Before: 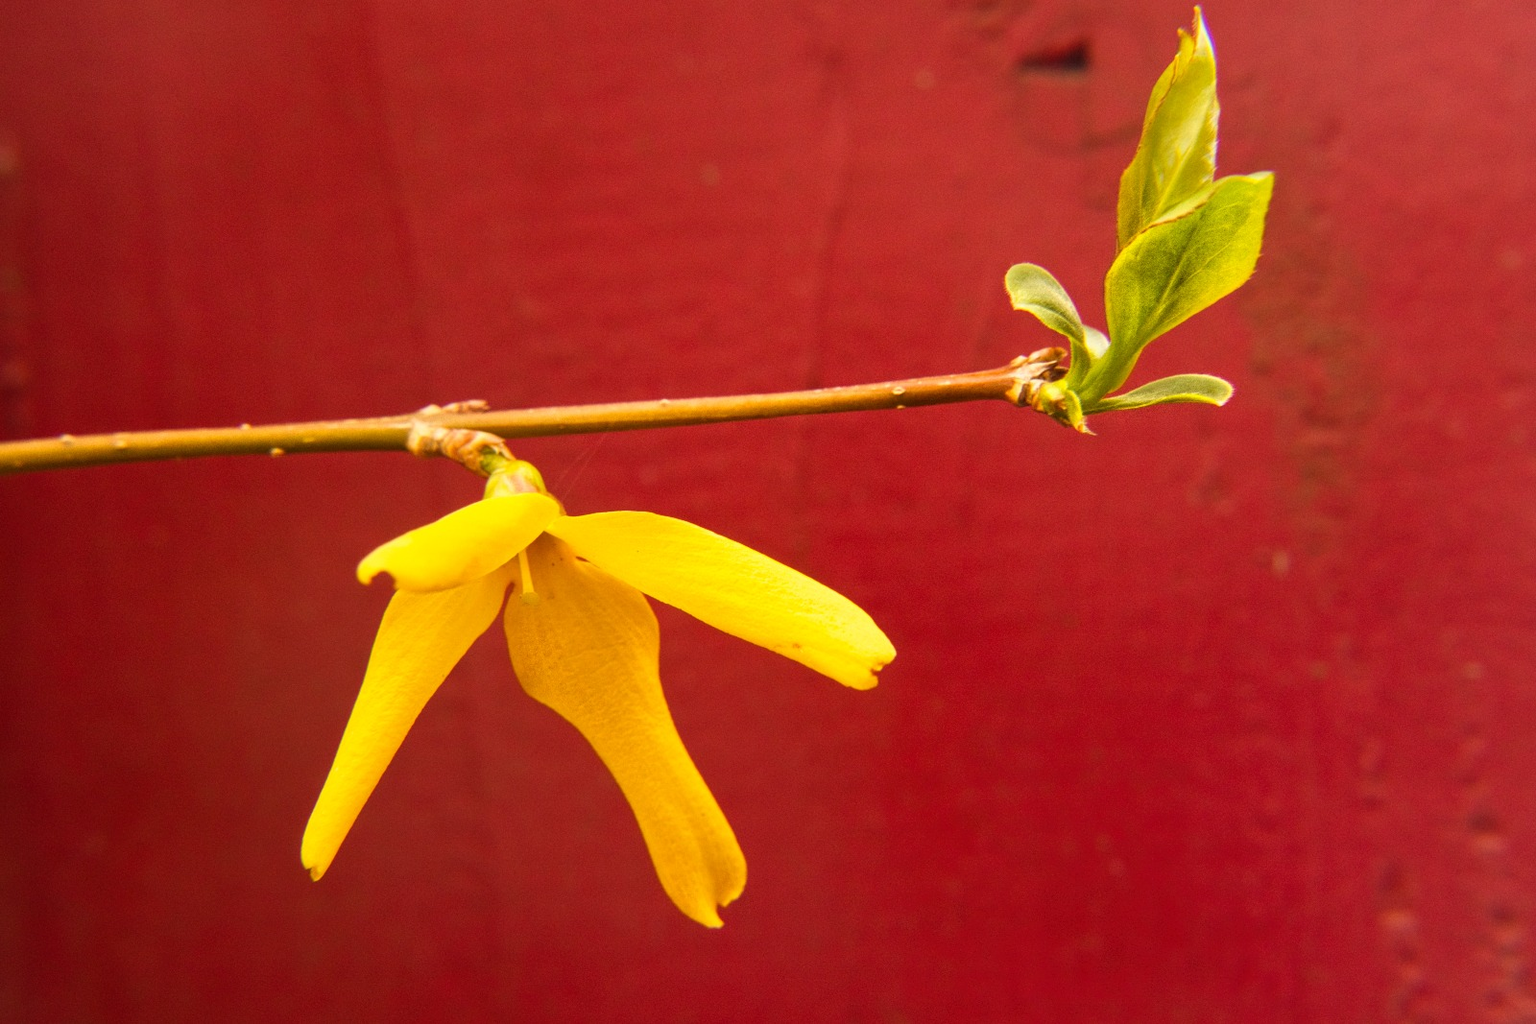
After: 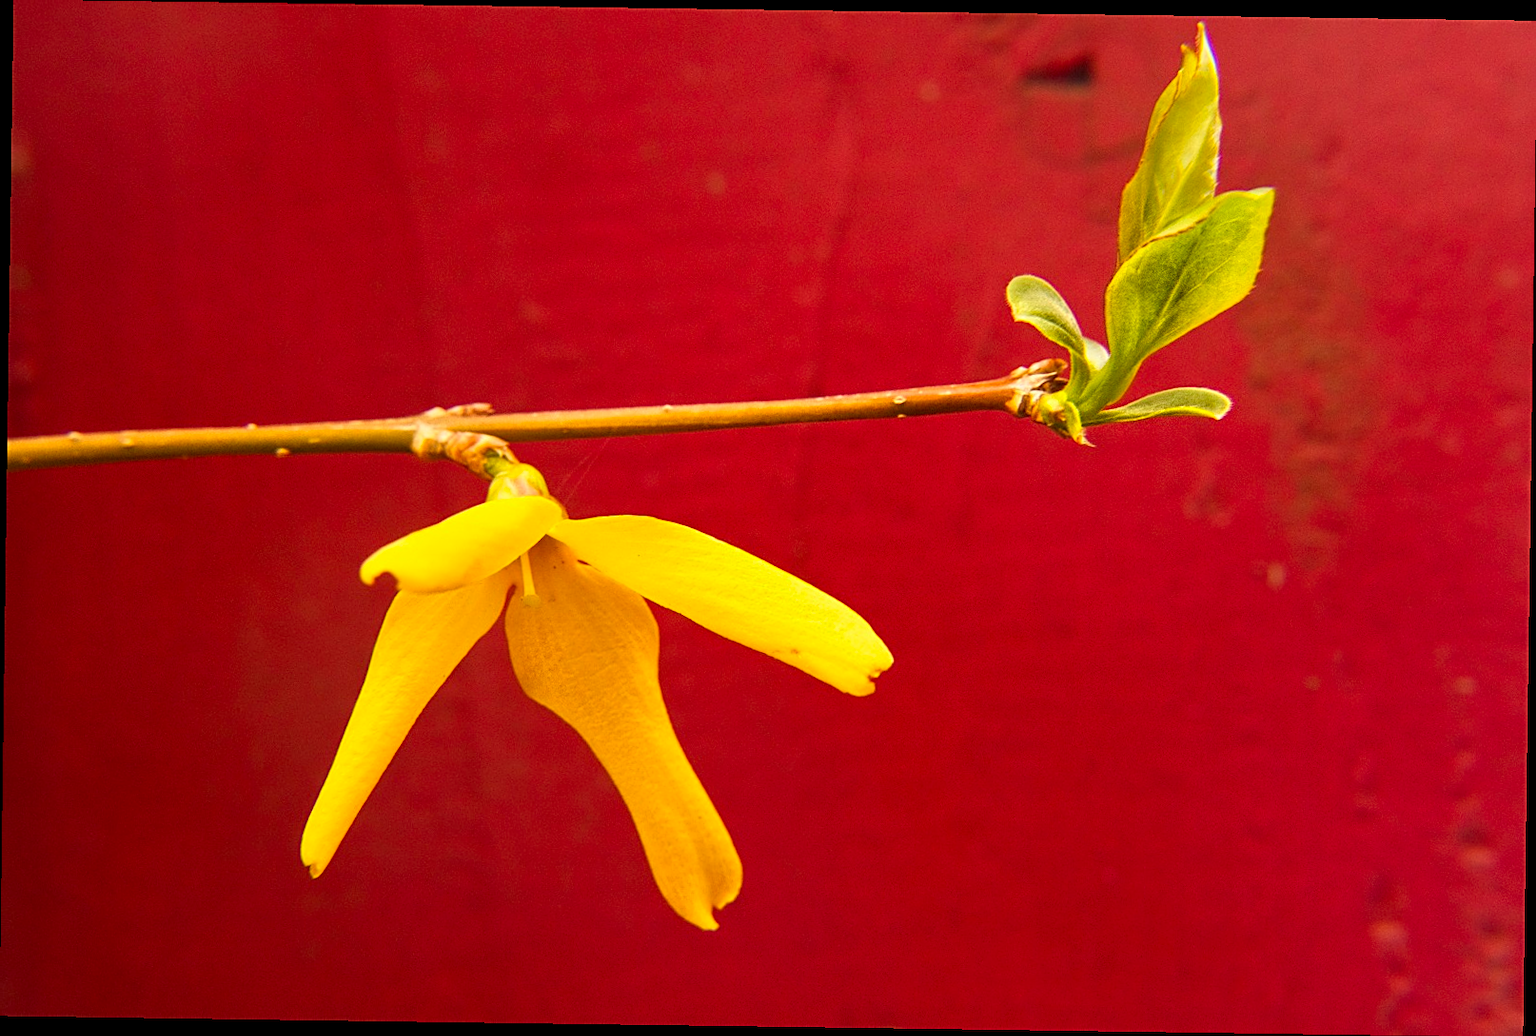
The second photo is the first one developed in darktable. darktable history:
rotate and perspective: rotation 0.8°, automatic cropping off
contrast brightness saturation: contrast 0.04, saturation 0.16
sharpen: on, module defaults
